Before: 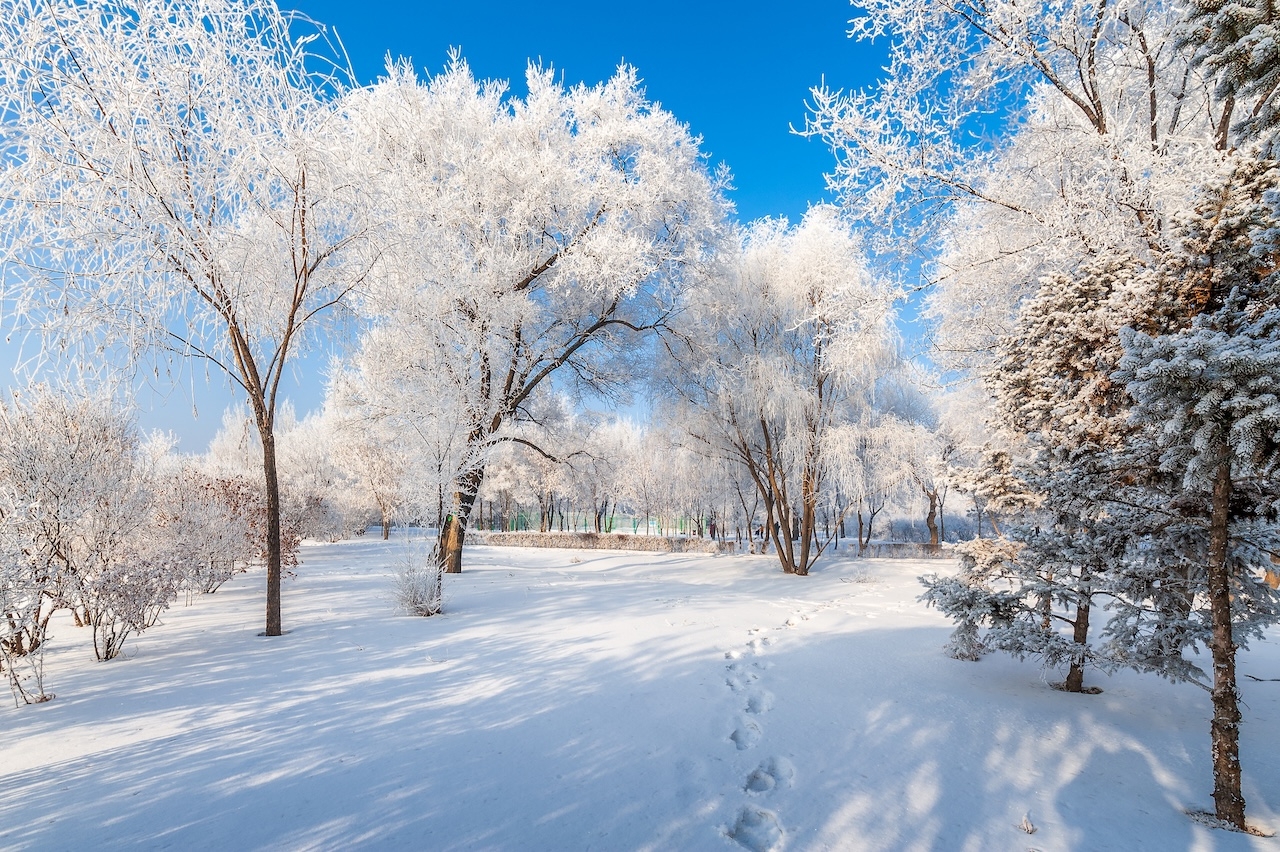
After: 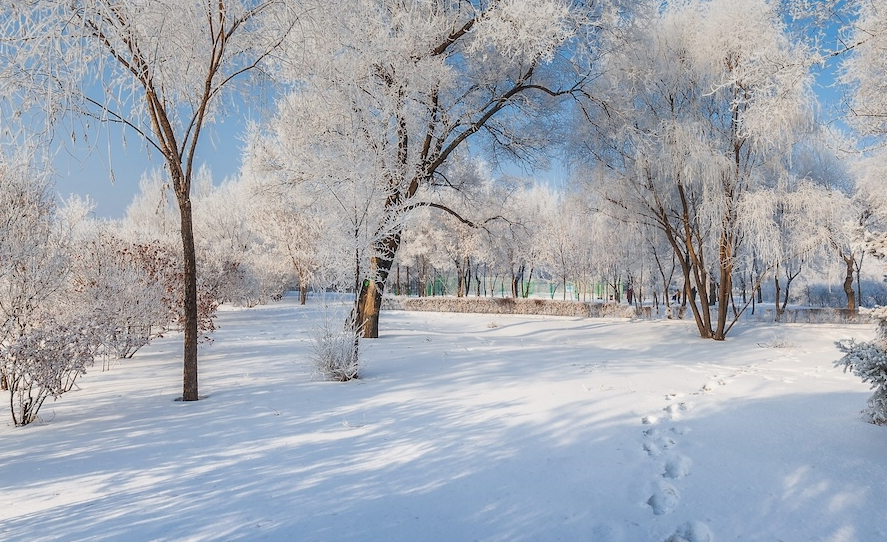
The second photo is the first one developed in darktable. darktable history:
crop: left 6.488%, top 27.668%, right 24.183%, bottom 8.656%
graduated density: on, module defaults
